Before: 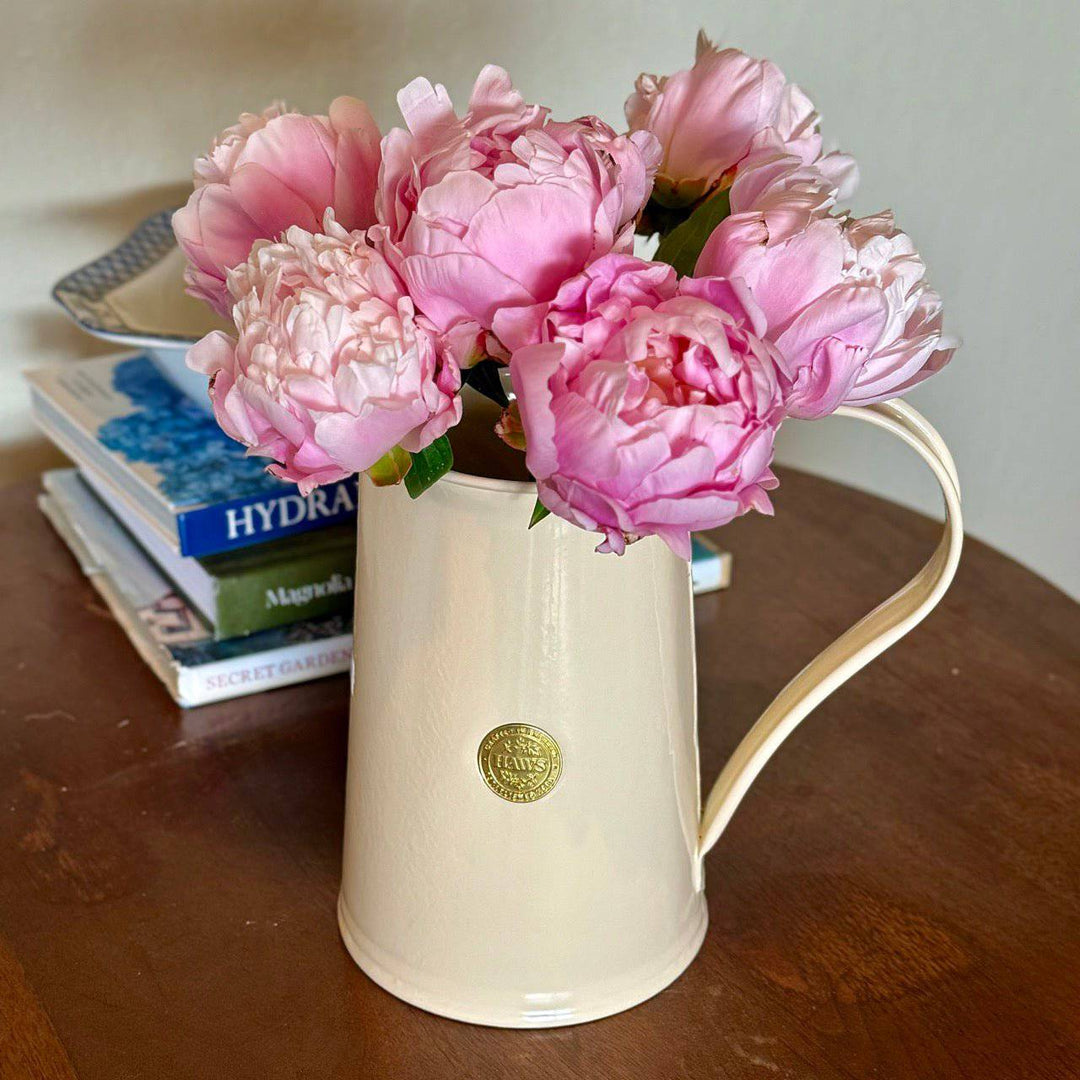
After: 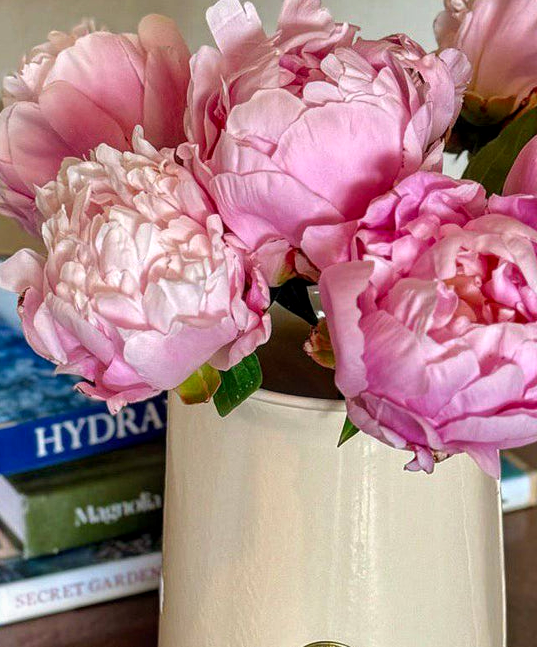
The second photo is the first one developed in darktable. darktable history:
crop: left 17.759%, top 7.67%, right 32.475%, bottom 32.417%
local contrast: on, module defaults
